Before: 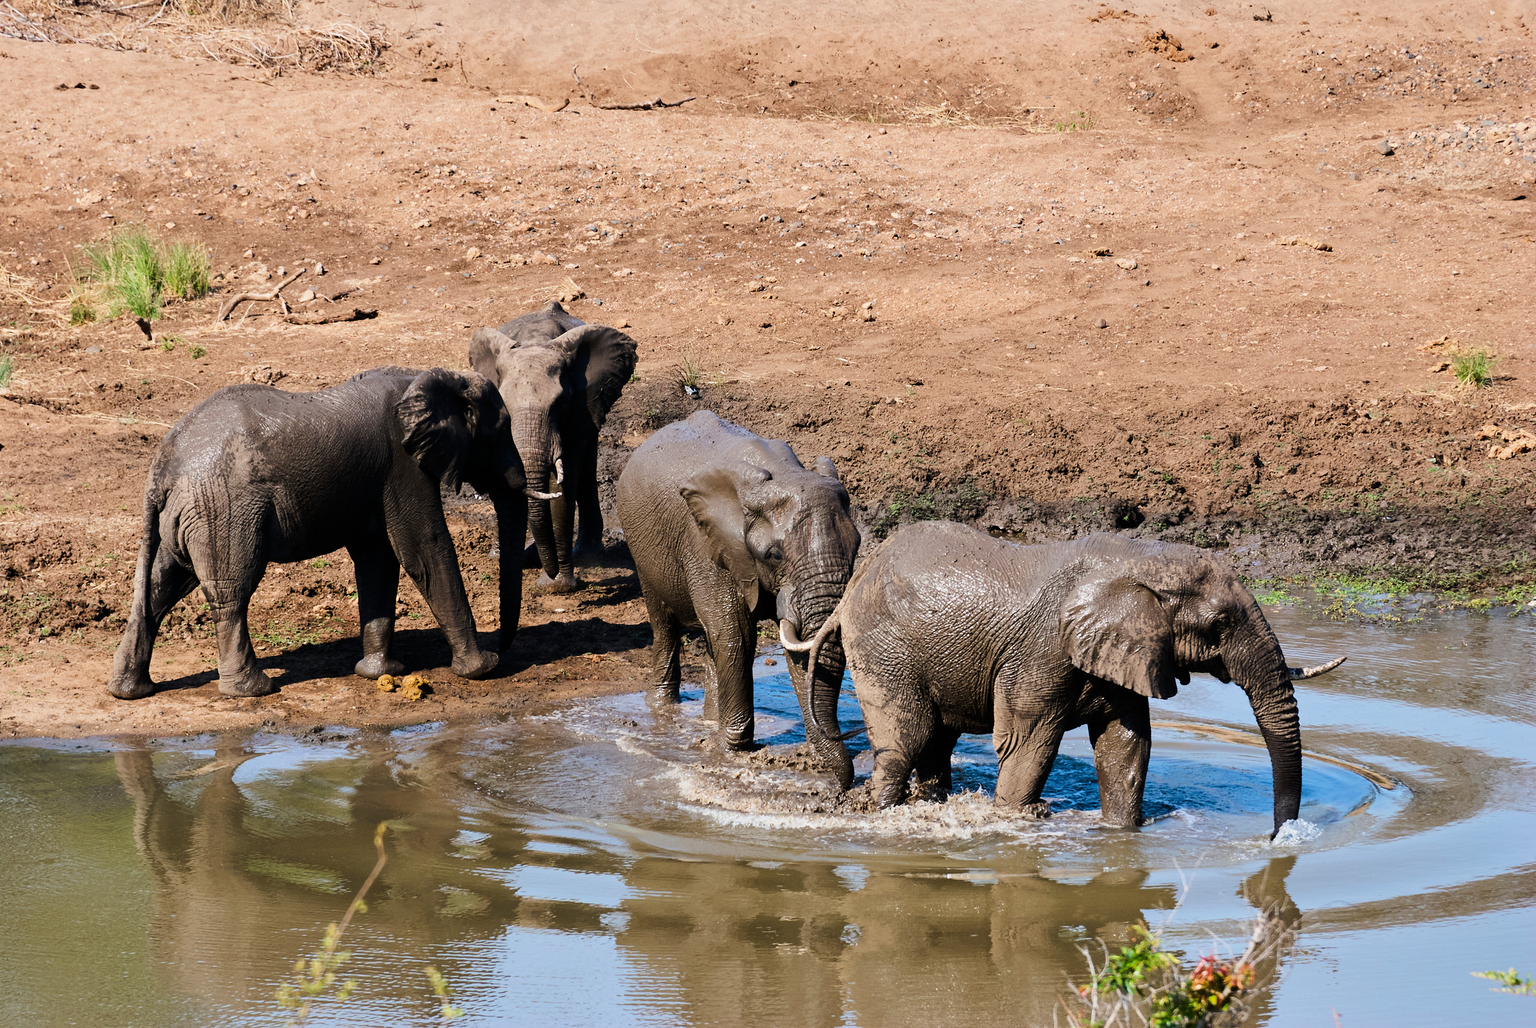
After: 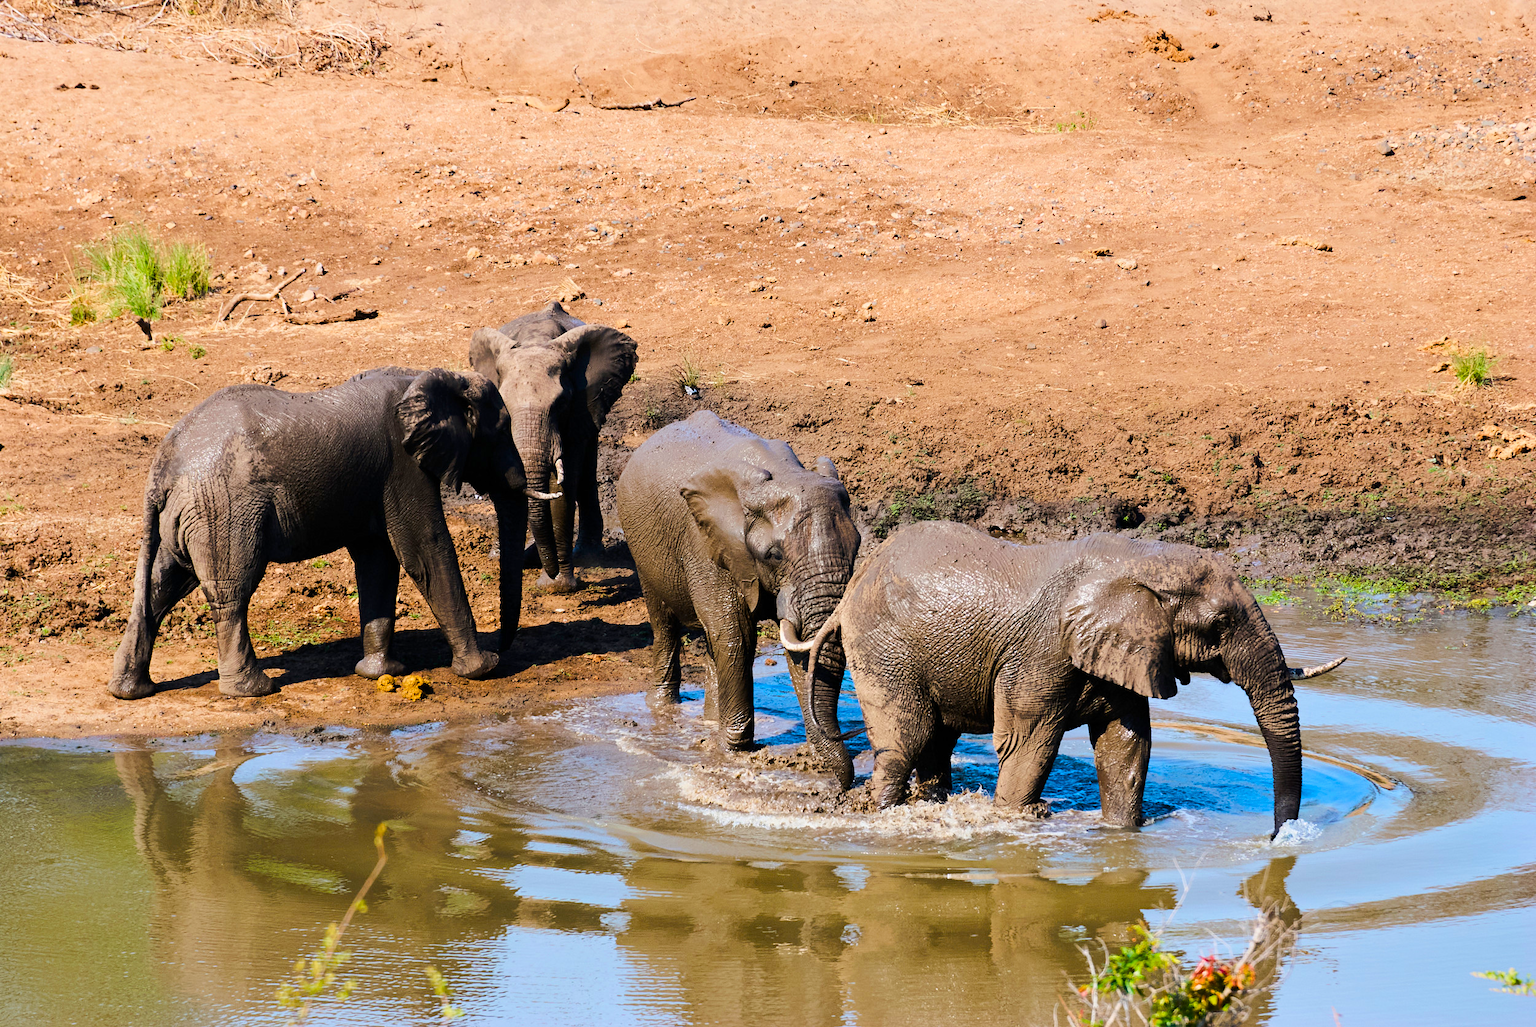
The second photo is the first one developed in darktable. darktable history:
shadows and highlights: shadows 0, highlights 40
color balance rgb: perceptual saturation grading › global saturation 25%, perceptual brilliance grading › mid-tones 10%, perceptual brilliance grading › shadows 15%, global vibrance 20%
